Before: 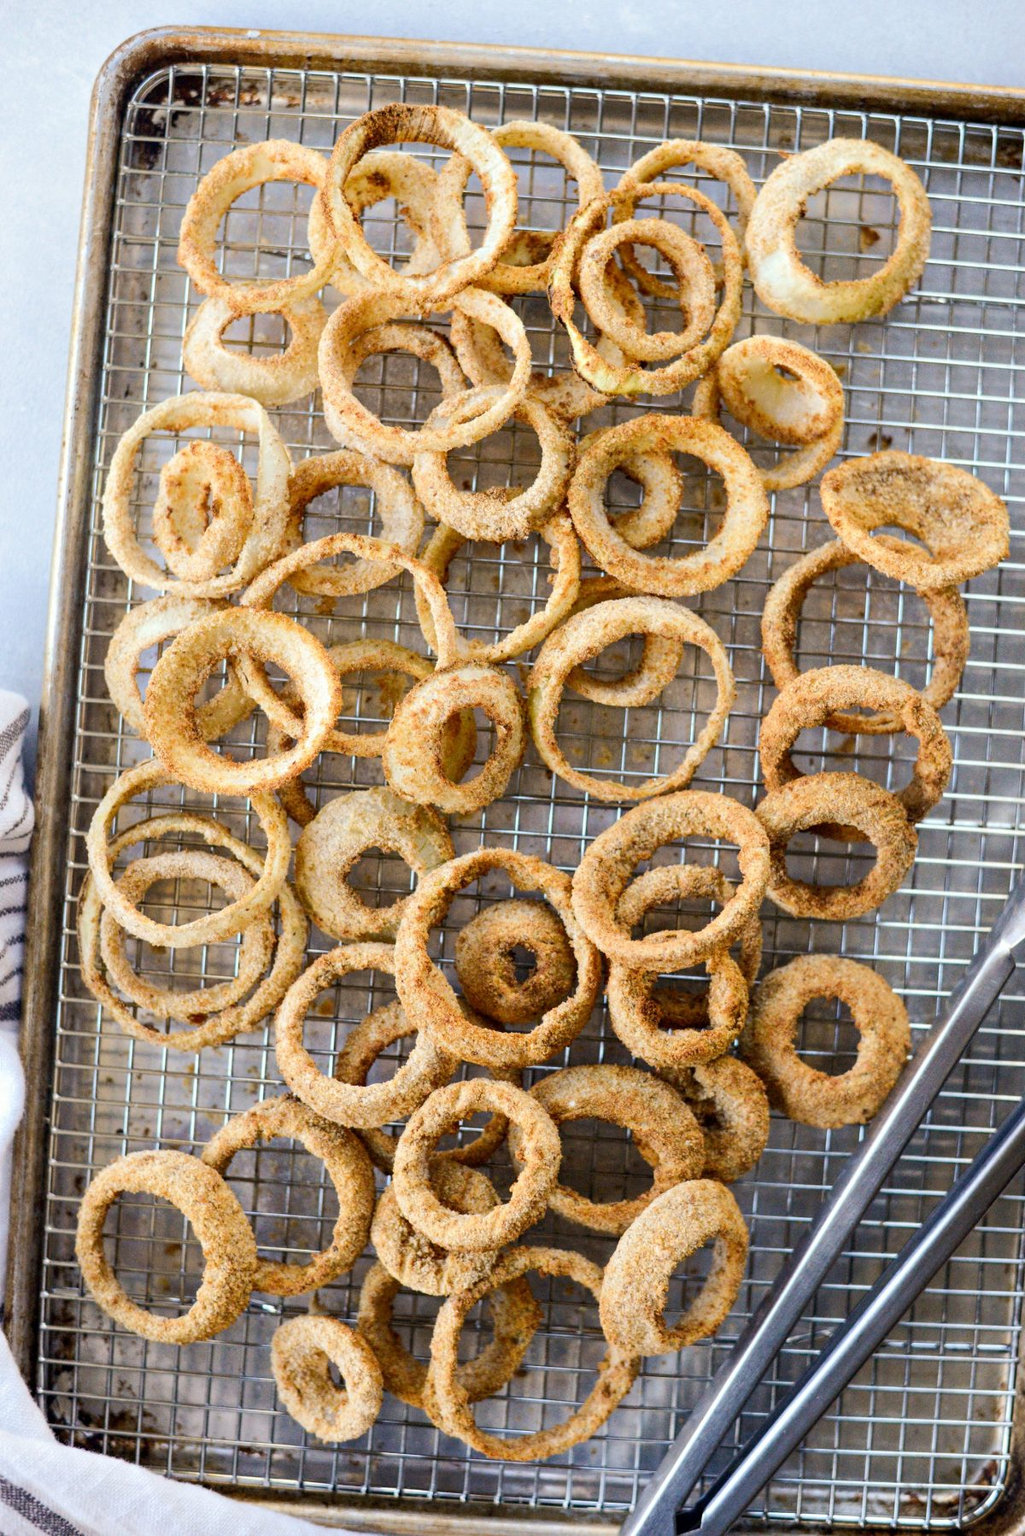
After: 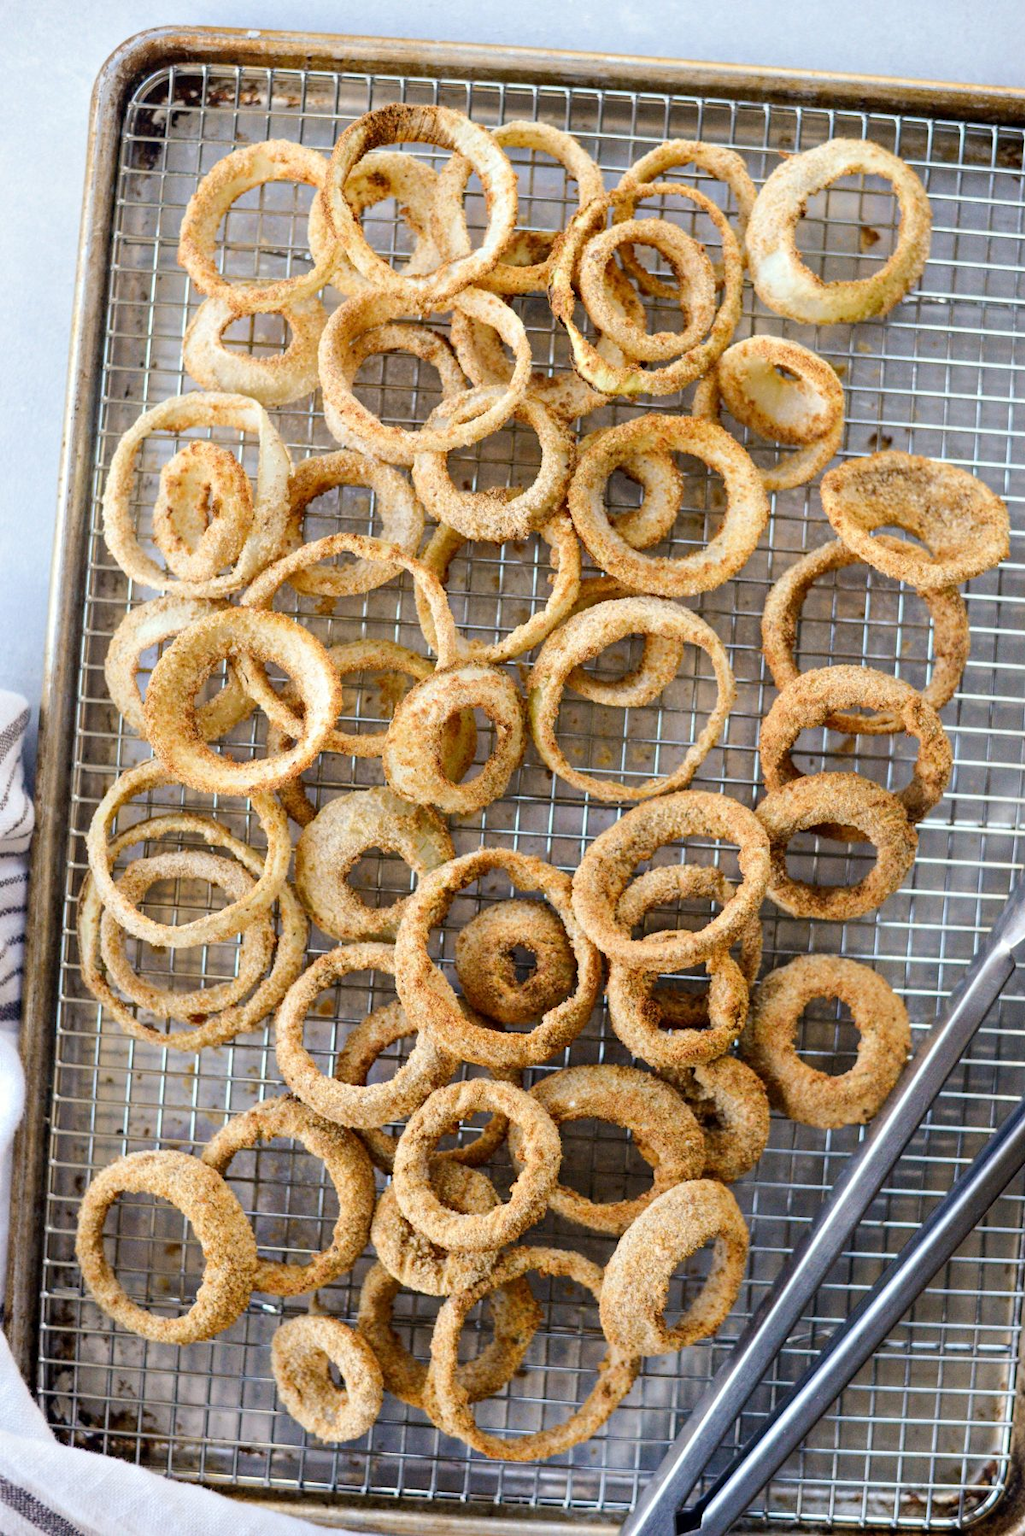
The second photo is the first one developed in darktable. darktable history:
tone equalizer: -8 EV -1.87 EV, -7 EV -1.12 EV, -6 EV -1.62 EV, smoothing diameter 24.95%, edges refinement/feathering 12.49, preserve details guided filter
